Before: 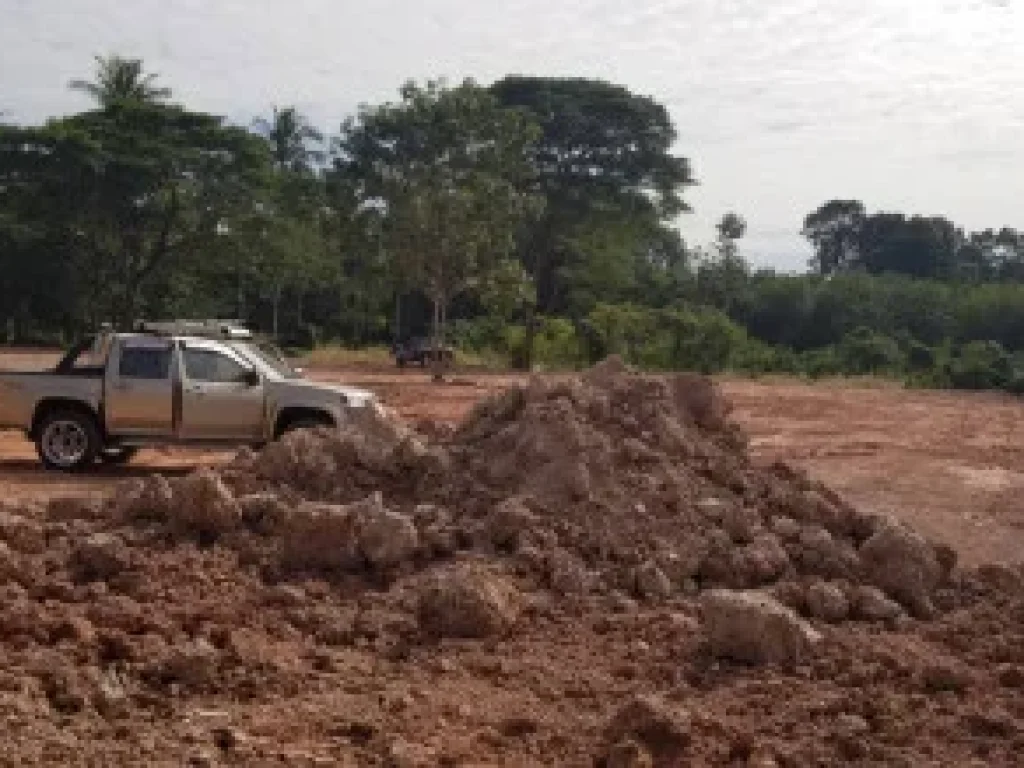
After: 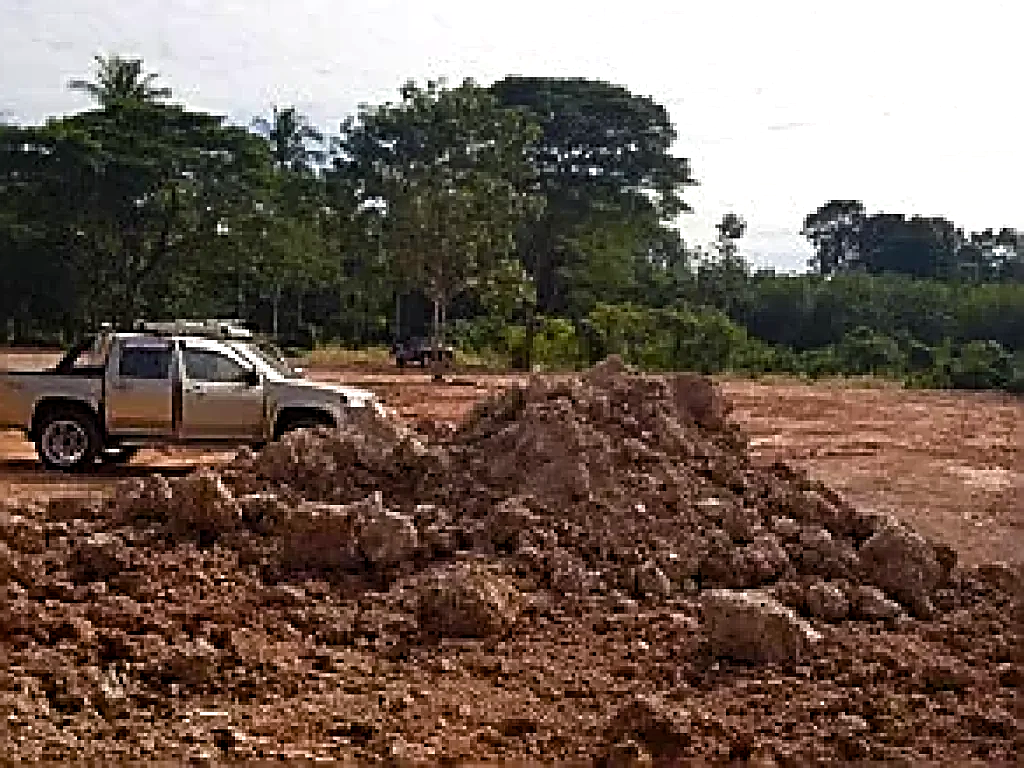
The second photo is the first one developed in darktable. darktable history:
sharpen: radius 3.158, amount 1.731
color balance rgb: shadows lift › luminance -20%, power › hue 72.24°, highlights gain › luminance 15%, global offset › hue 171.6°, perceptual saturation grading › highlights -15%, perceptual saturation grading › shadows 25%, global vibrance 35%, contrast 10%
